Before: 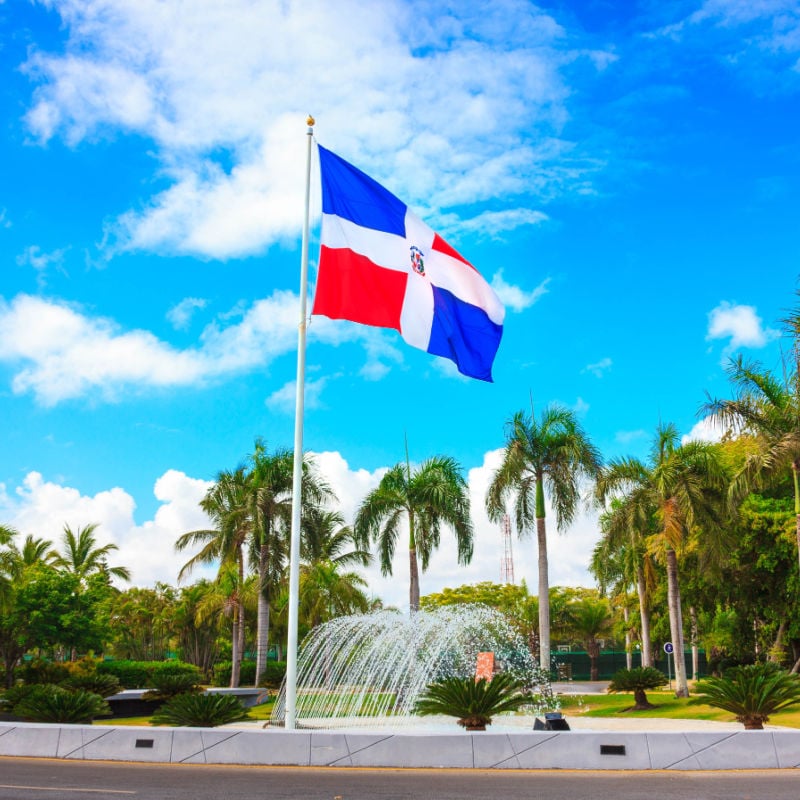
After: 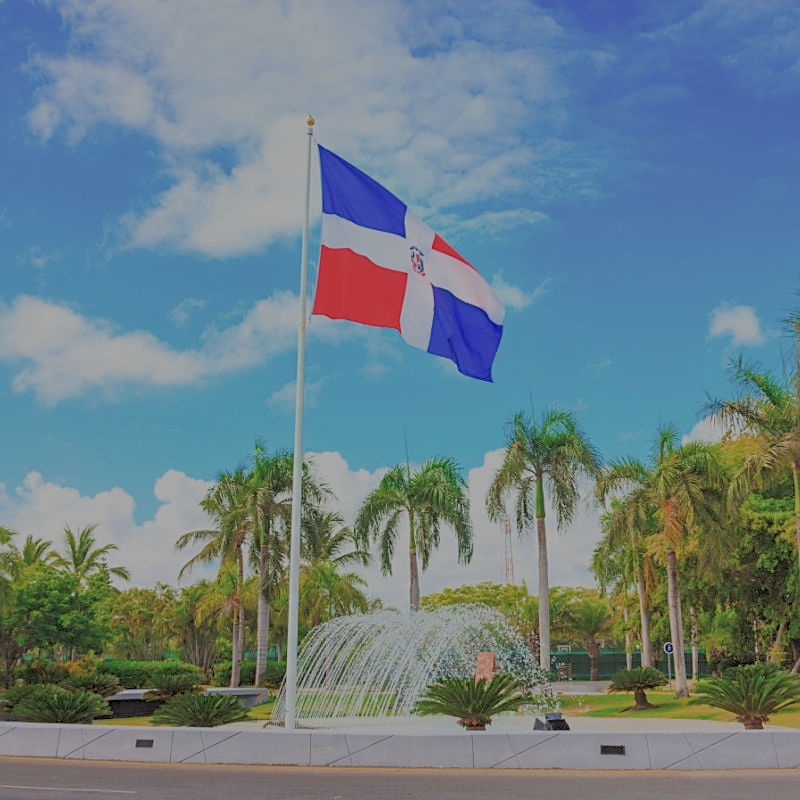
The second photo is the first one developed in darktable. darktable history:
shadows and highlights: low approximation 0.01, soften with gaussian
filmic rgb: black relative exposure -15.86 EV, white relative exposure 7.96 EV, hardness 4.13, latitude 50.21%, contrast 0.508
sharpen: on, module defaults
